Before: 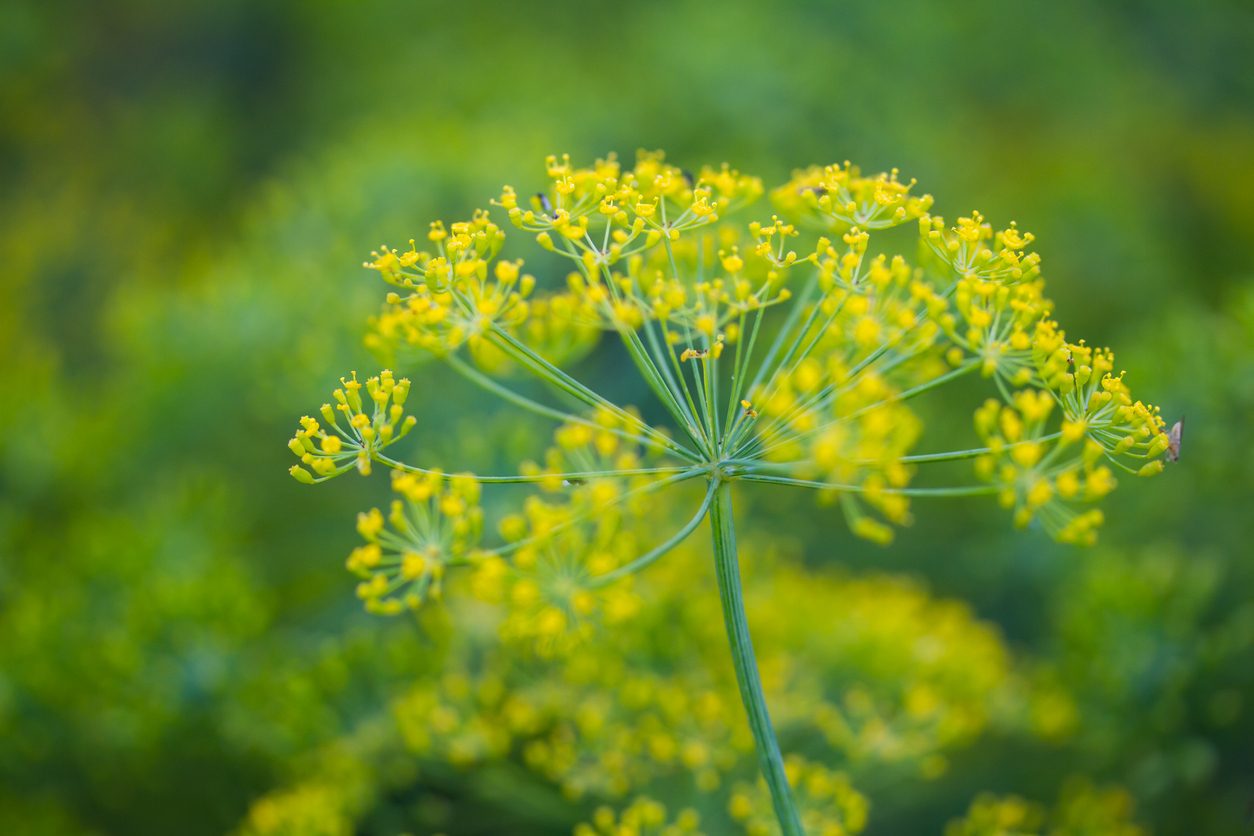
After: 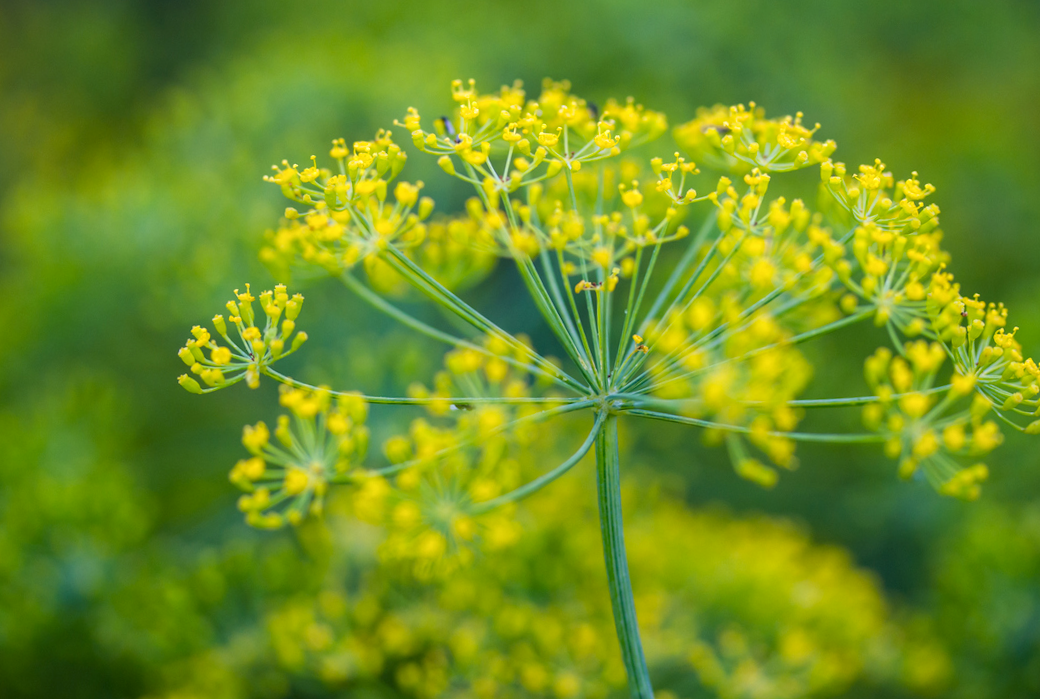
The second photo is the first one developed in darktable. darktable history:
crop and rotate: angle -3.26°, left 5.287%, top 5.168%, right 4.782%, bottom 4.139%
local contrast: on, module defaults
color balance rgb: perceptual saturation grading › global saturation 0.748%, global vibrance 15.107%
exposure: exposure -0.073 EV, compensate highlight preservation false
